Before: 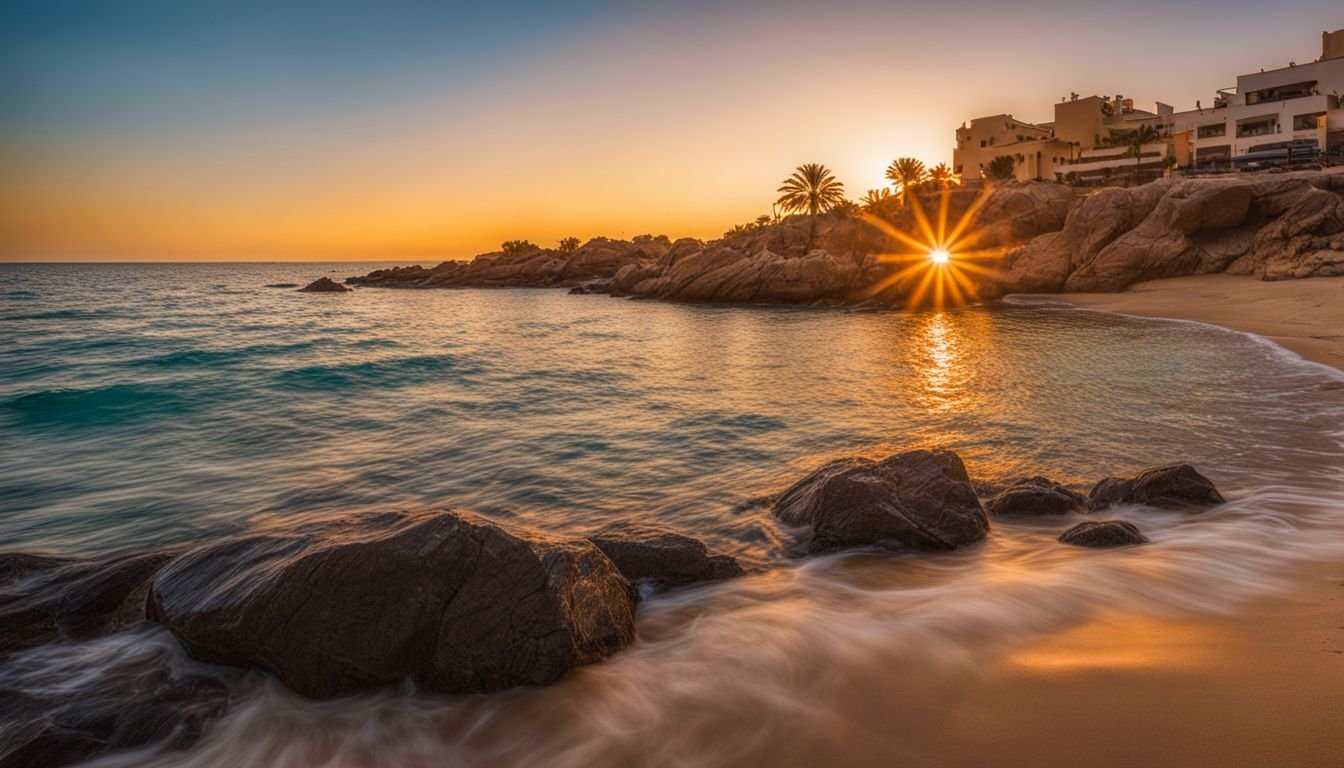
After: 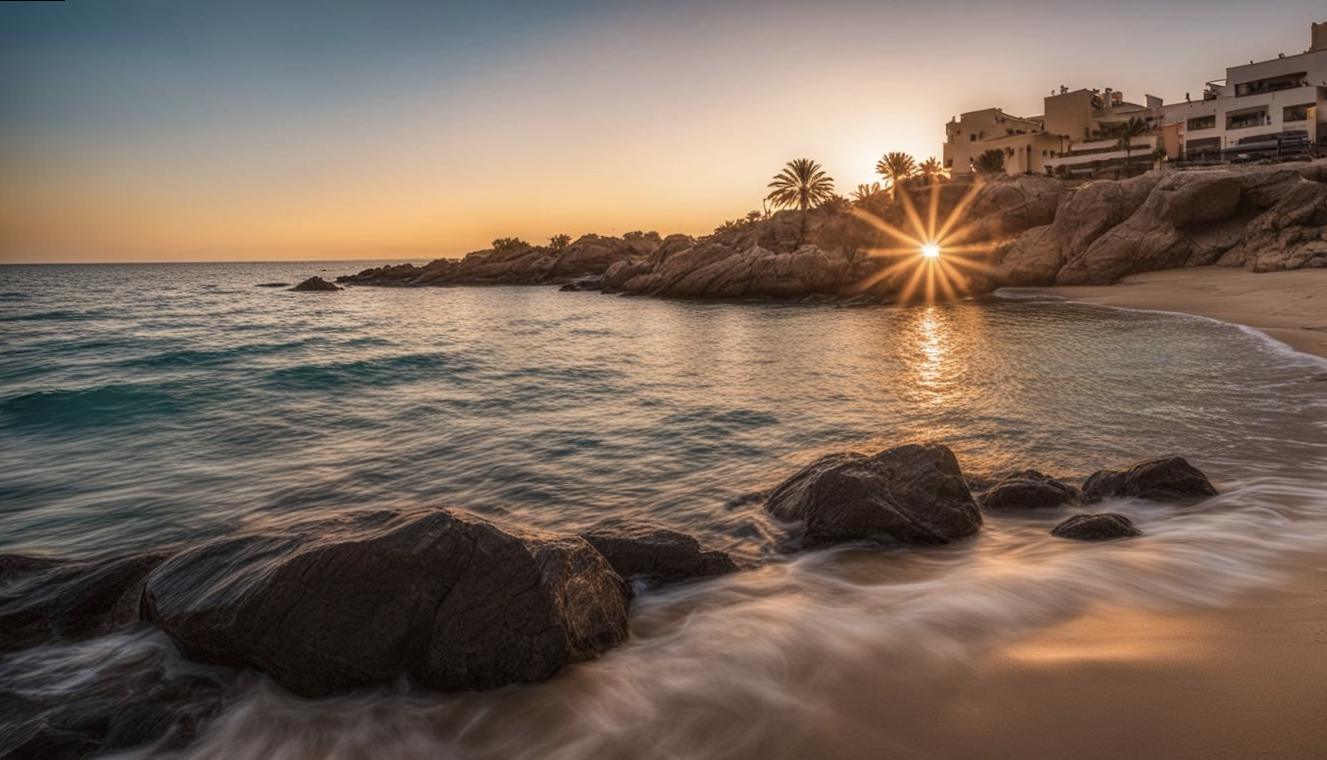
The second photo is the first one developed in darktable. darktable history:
levels: mode automatic
rotate and perspective: rotation -0.45°, automatic cropping original format, crop left 0.008, crop right 0.992, crop top 0.012, crop bottom 0.988
contrast brightness saturation: contrast 0.1, saturation -0.36
